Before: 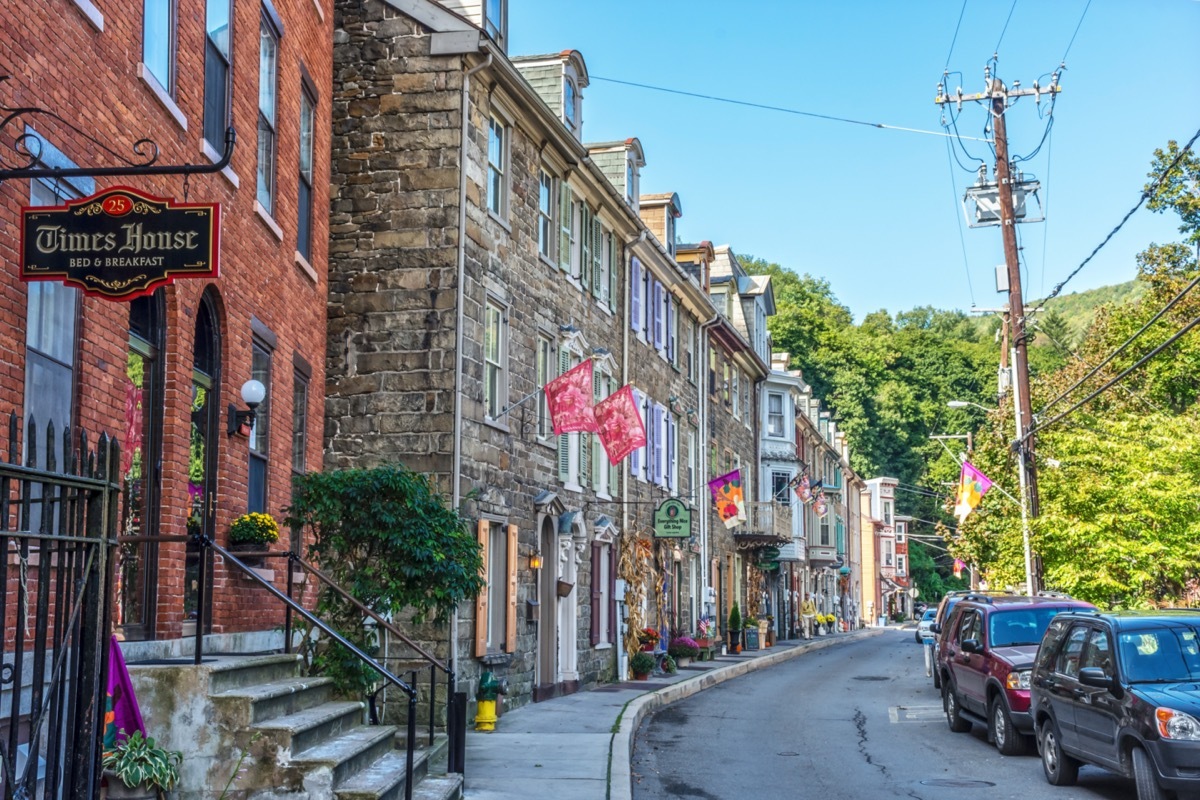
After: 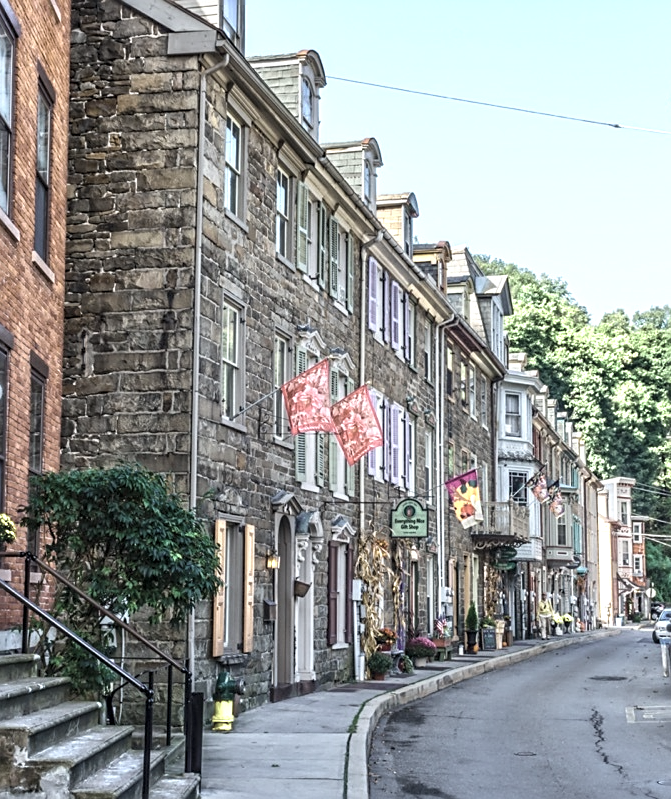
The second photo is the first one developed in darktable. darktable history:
crop: left 21.969%, right 22.098%, bottom 0.011%
color zones: curves: ch0 [(0.25, 0.667) (0.758, 0.368)]; ch1 [(0.215, 0.245) (0.761, 0.373)]; ch2 [(0.247, 0.554) (0.761, 0.436)]
sharpen: on, module defaults
color balance rgb: perceptual saturation grading › global saturation 29.418%
